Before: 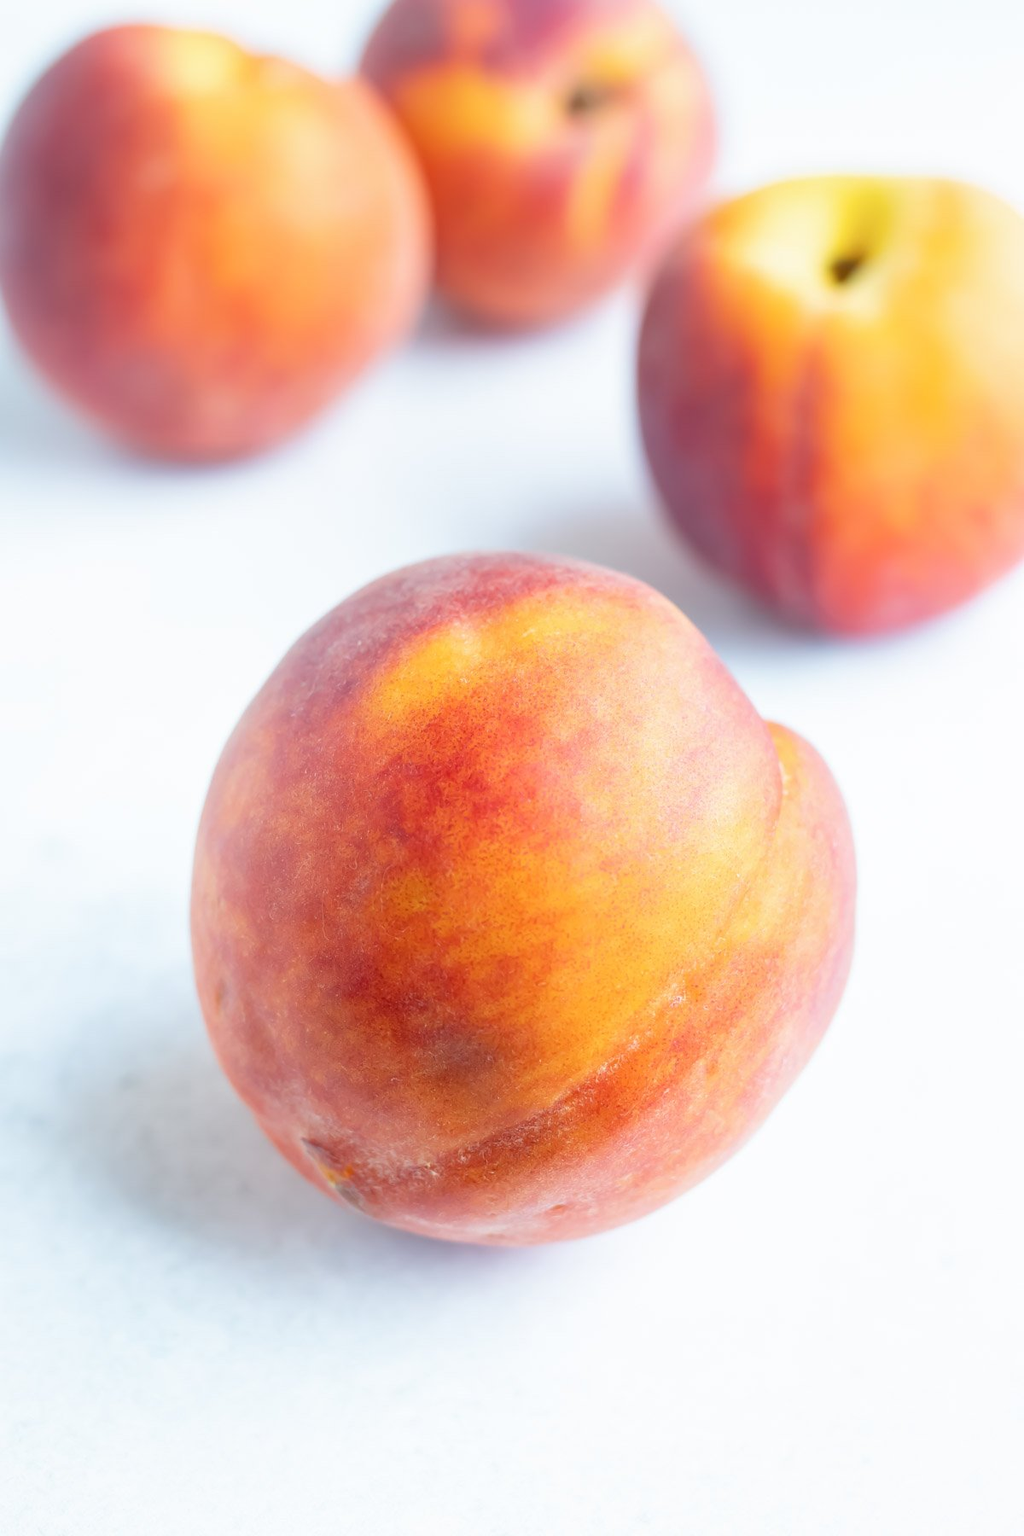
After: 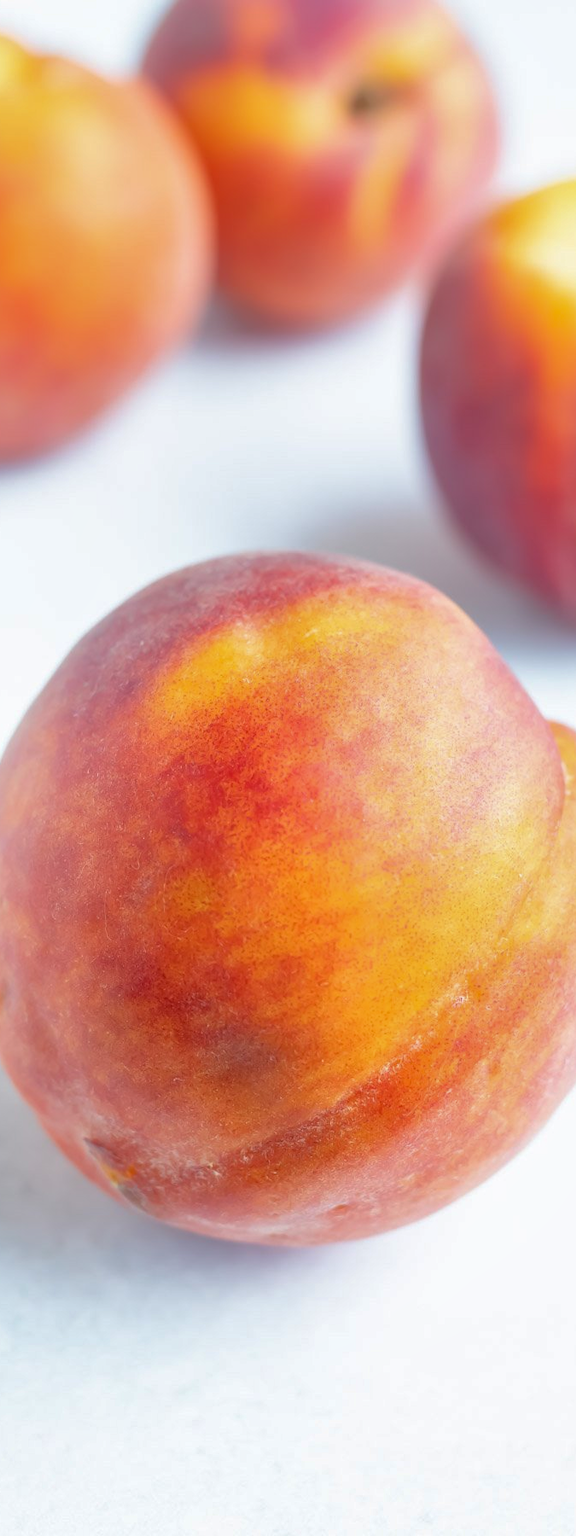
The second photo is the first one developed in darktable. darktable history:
crop: left 21.257%, right 22.362%
shadows and highlights: on, module defaults
